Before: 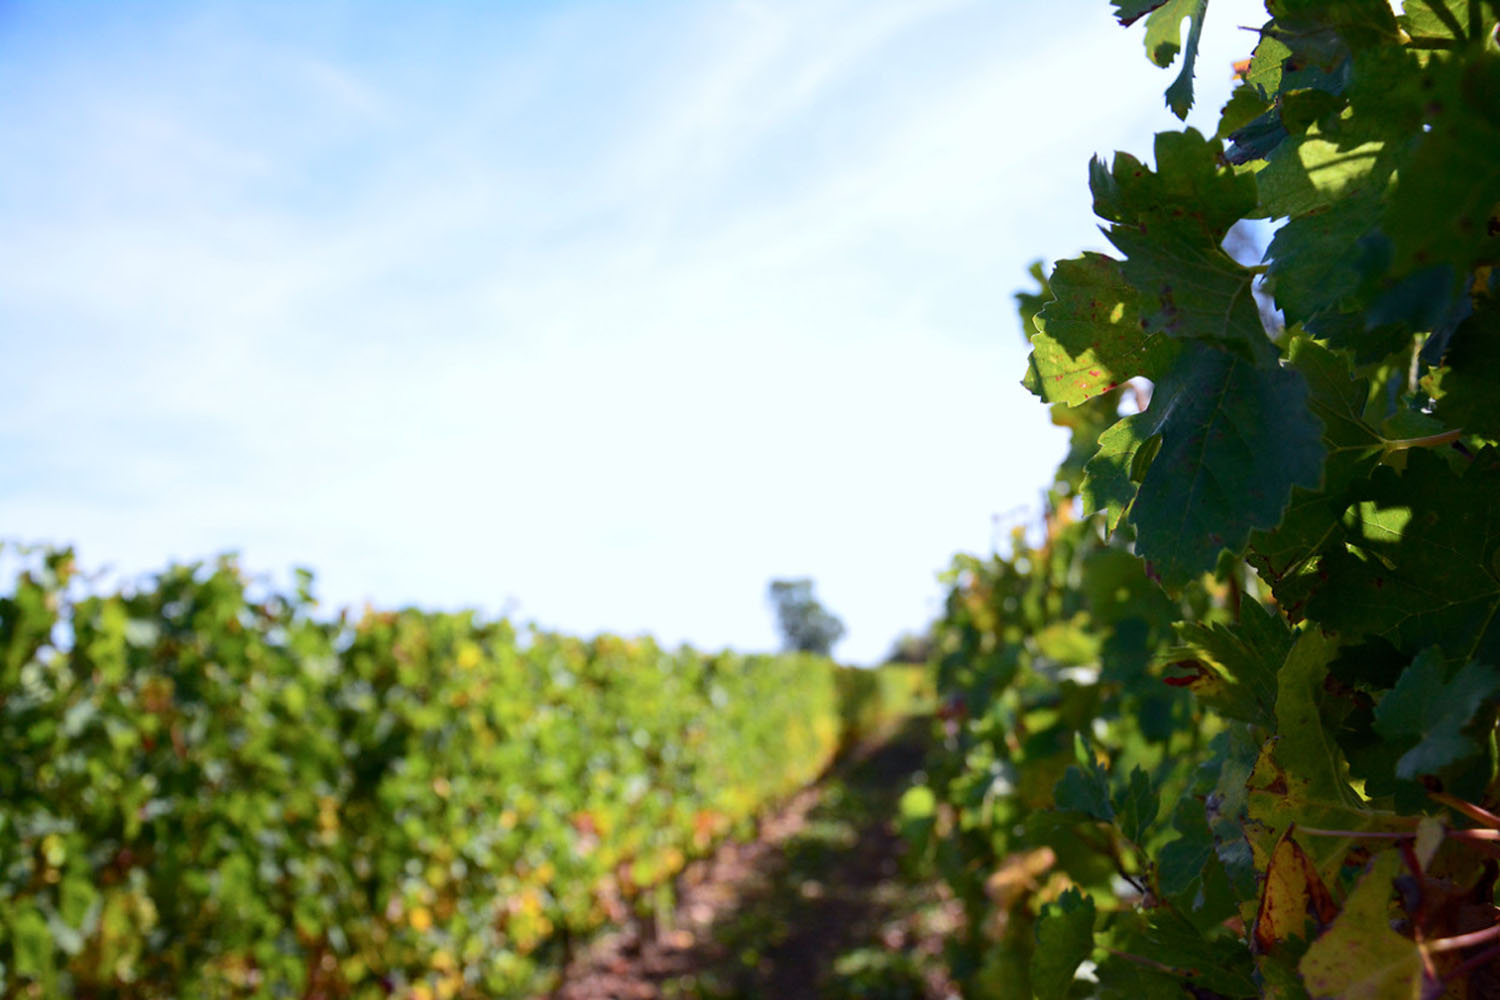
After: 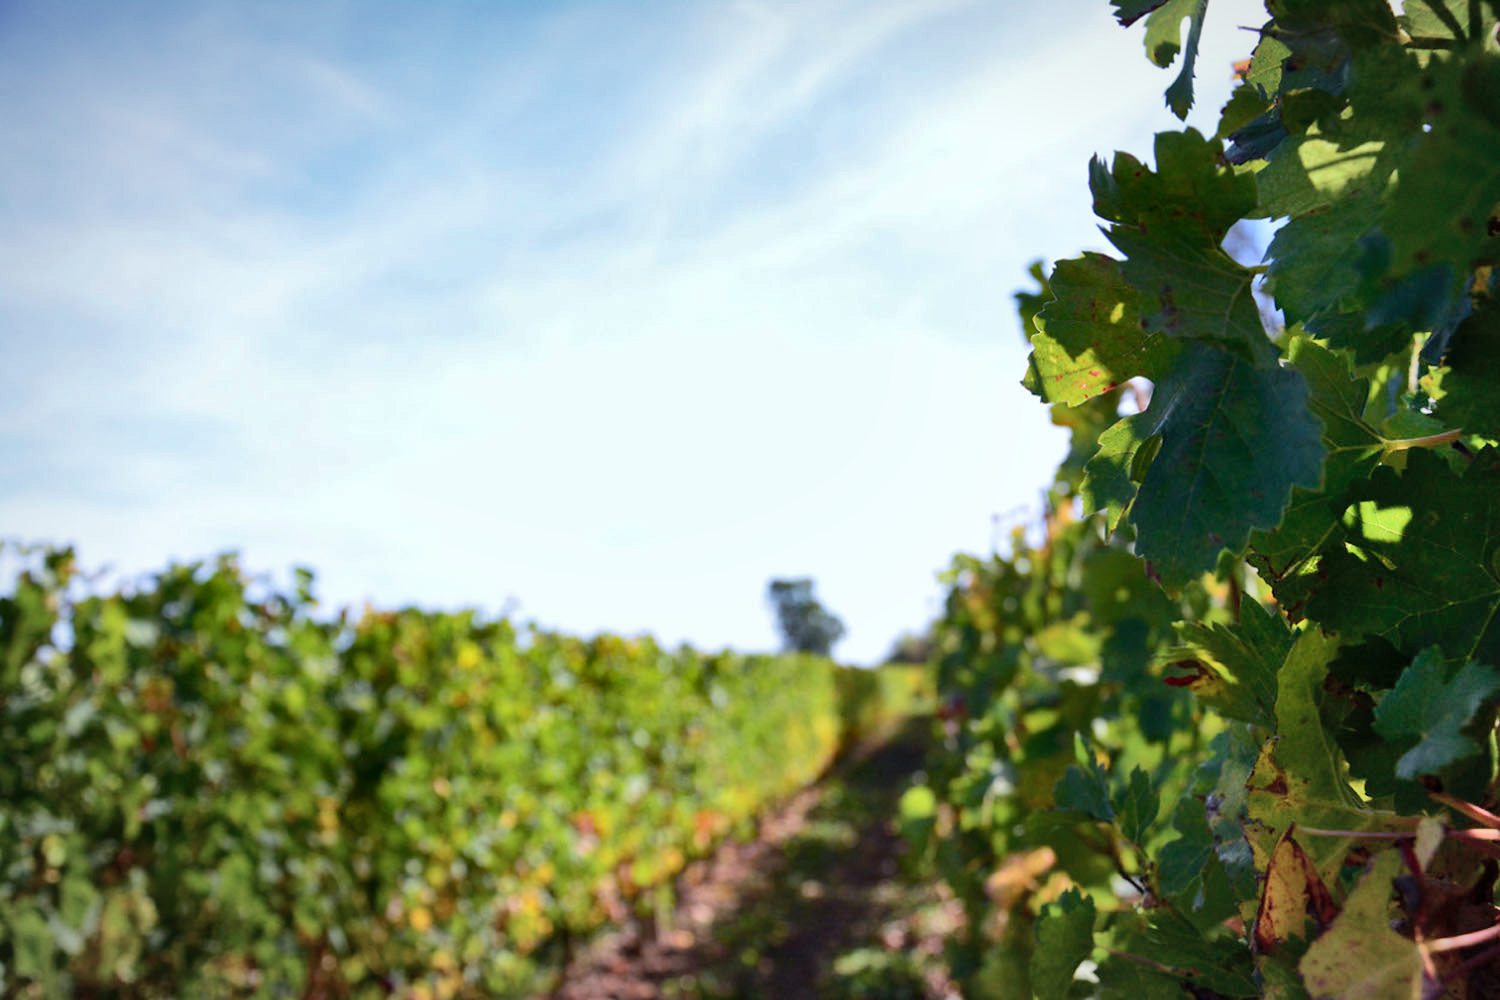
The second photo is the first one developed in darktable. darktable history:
exposure: compensate highlight preservation false
shadows and highlights: shadows 60, soften with gaussian
vignetting: fall-off radius 100%, width/height ratio 1.337
